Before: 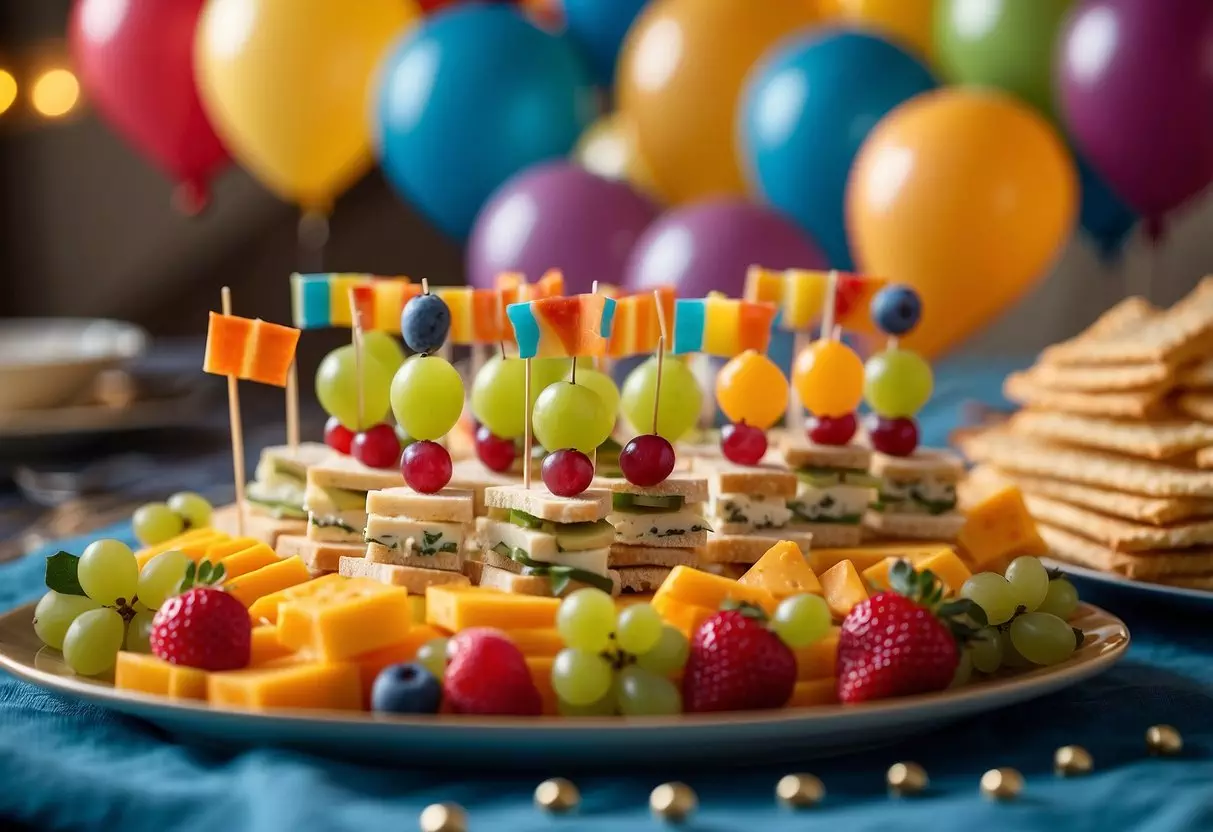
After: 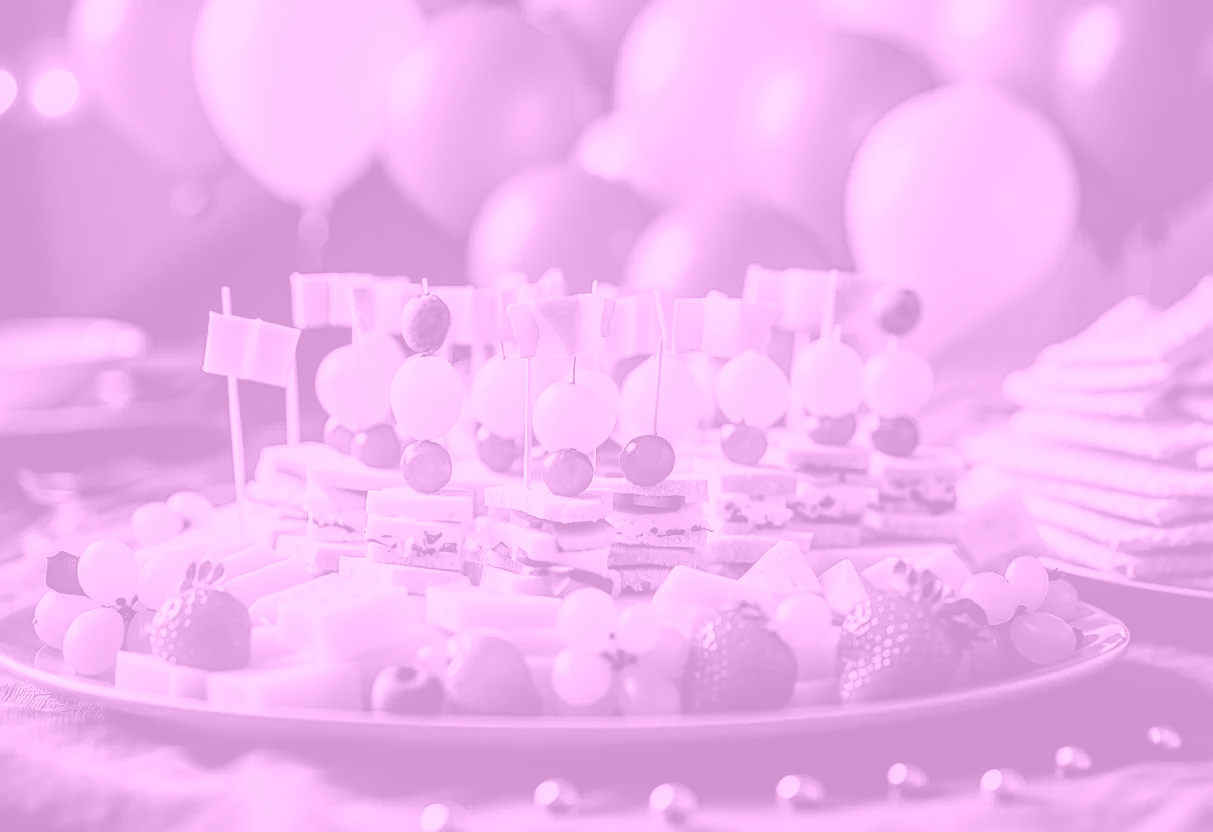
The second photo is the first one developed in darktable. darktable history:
colorize: hue 331.2°, saturation 75%, source mix 30.28%, lightness 70.52%, version 1
sharpen: on, module defaults
filmic rgb: black relative exposure -7.65 EV, white relative exposure 4.56 EV, hardness 3.61
tone equalizer: -8 EV -0.417 EV, -7 EV -0.389 EV, -6 EV -0.333 EV, -5 EV -0.222 EV, -3 EV 0.222 EV, -2 EV 0.333 EV, -1 EV 0.389 EV, +0 EV 0.417 EV, edges refinement/feathering 500, mask exposure compensation -1.57 EV, preserve details no
haze removal: compatibility mode true, adaptive false
local contrast: on, module defaults
bloom: size 38%, threshold 95%, strength 30%
exposure: black level correction 0.001, exposure -0.2 EV, compensate highlight preservation false
